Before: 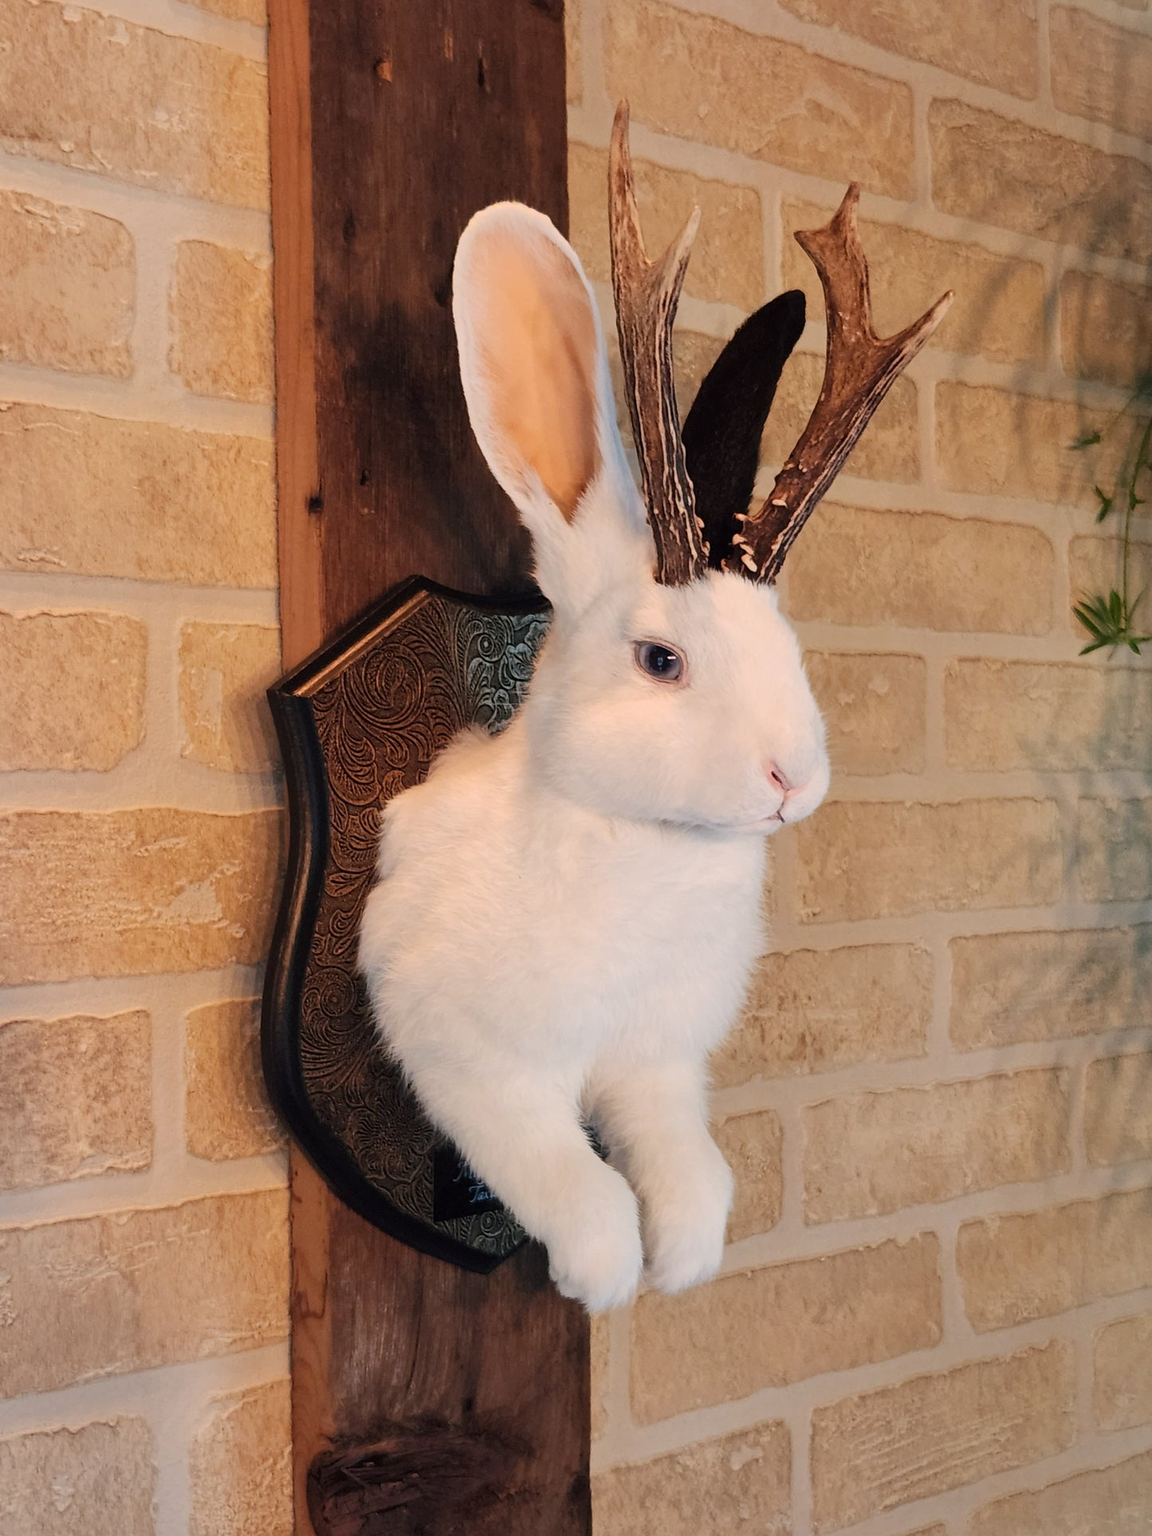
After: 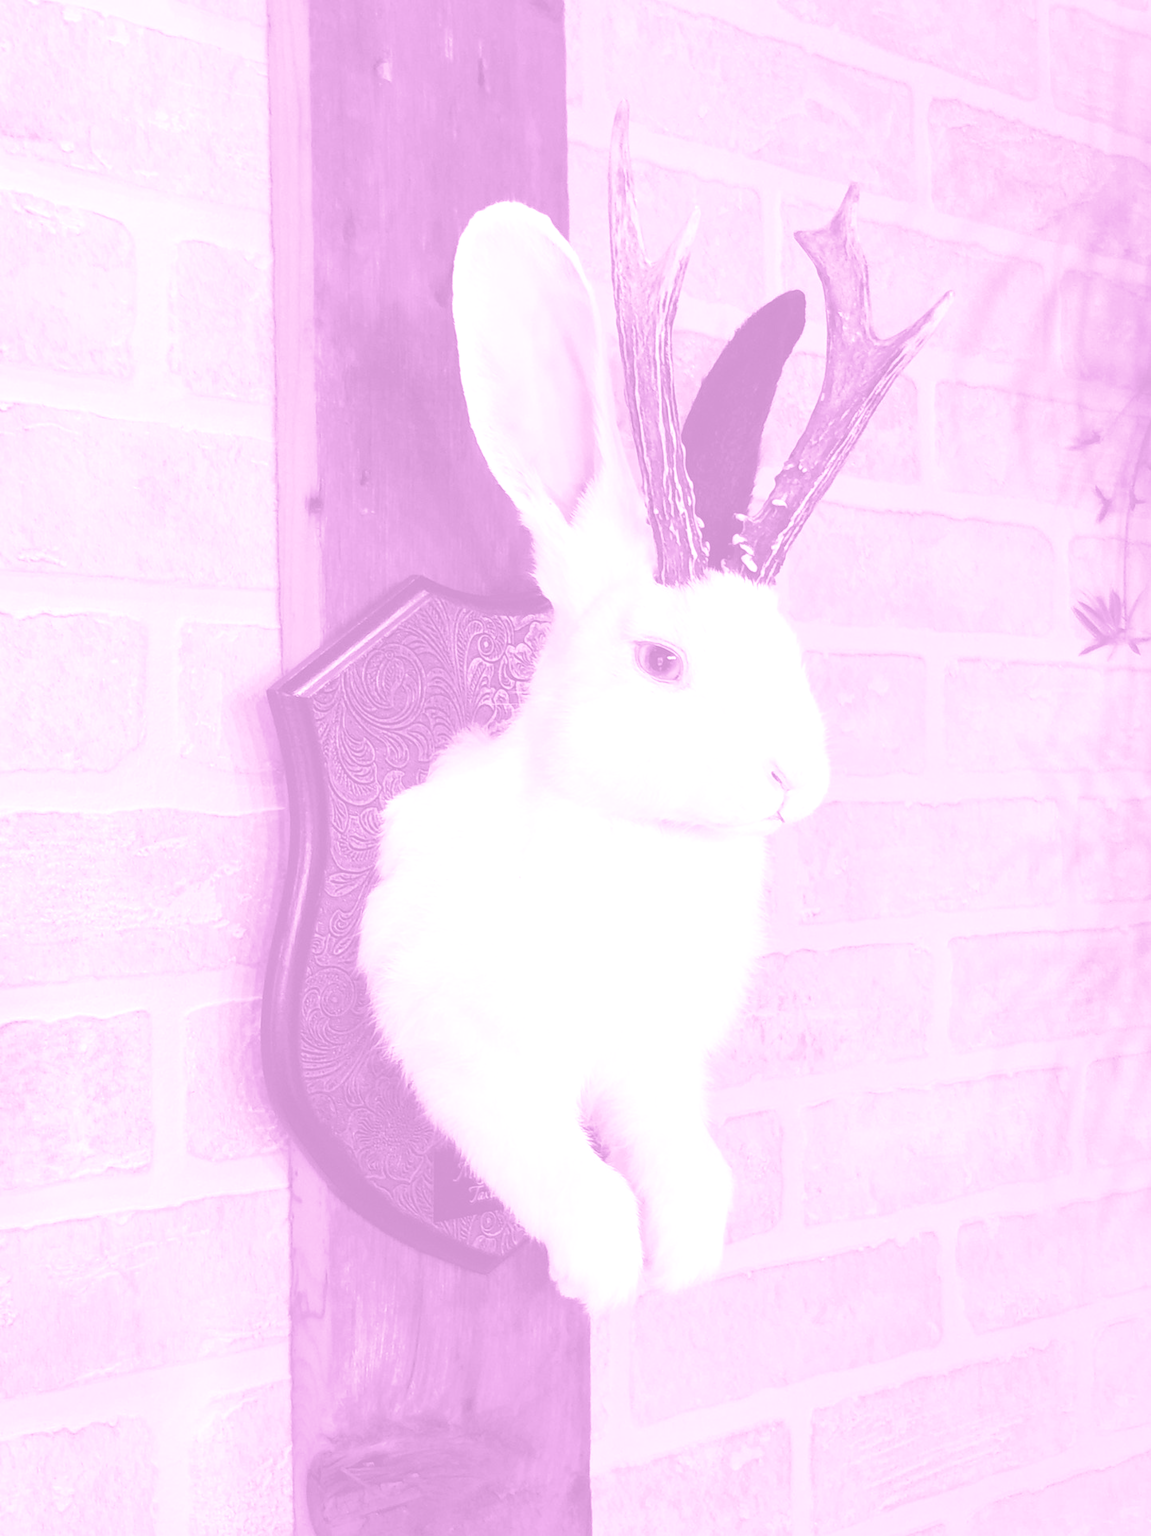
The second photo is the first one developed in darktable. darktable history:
split-toning: shadows › saturation 0.24, highlights › hue 54°, highlights › saturation 0.24
exposure: black level correction 0, exposure 0.7 EV, compensate exposure bias true, compensate highlight preservation false
colorize: hue 331.2°, saturation 75%, source mix 30.28%, lightness 70.52%, version 1
